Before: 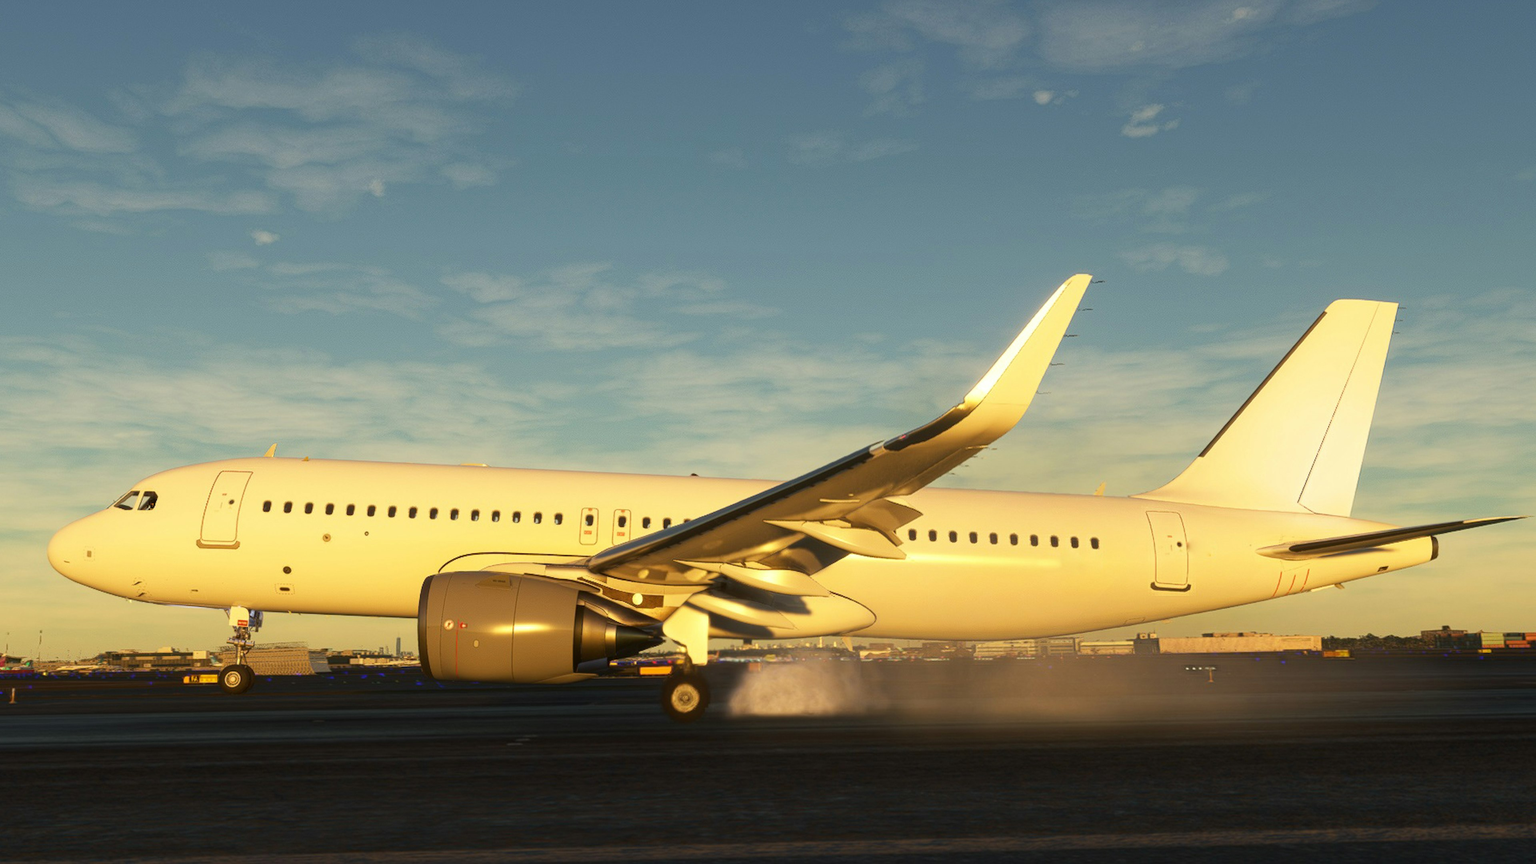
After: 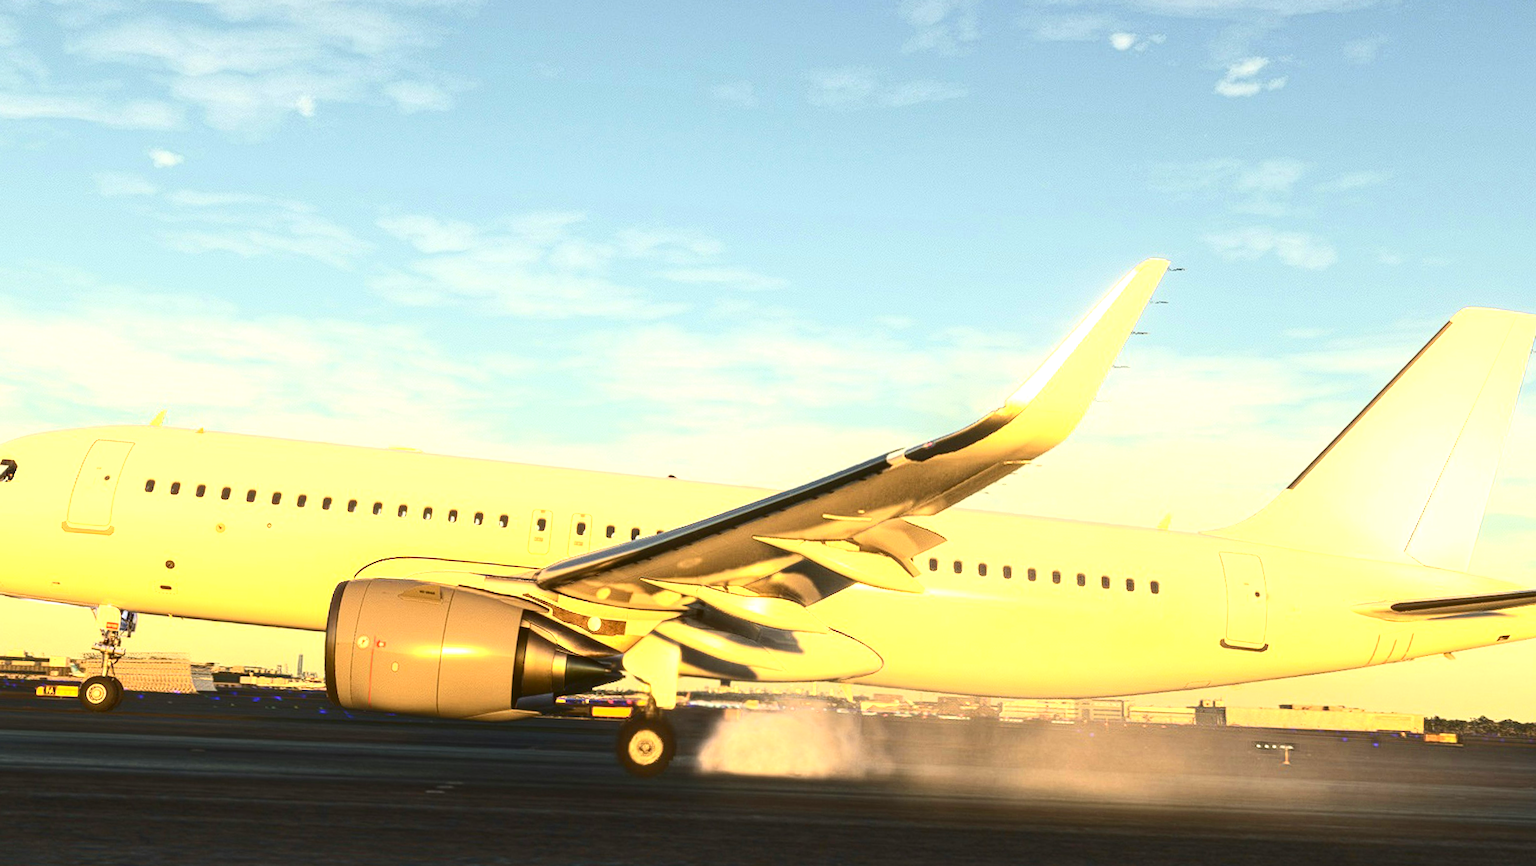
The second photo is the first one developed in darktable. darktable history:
local contrast: on, module defaults
contrast brightness saturation: contrast 0.296
exposure: black level correction 0, exposure 1.285 EV, compensate highlight preservation false
crop and rotate: angle -3.22°, left 5.176%, top 5.21%, right 4.692%, bottom 4.342%
